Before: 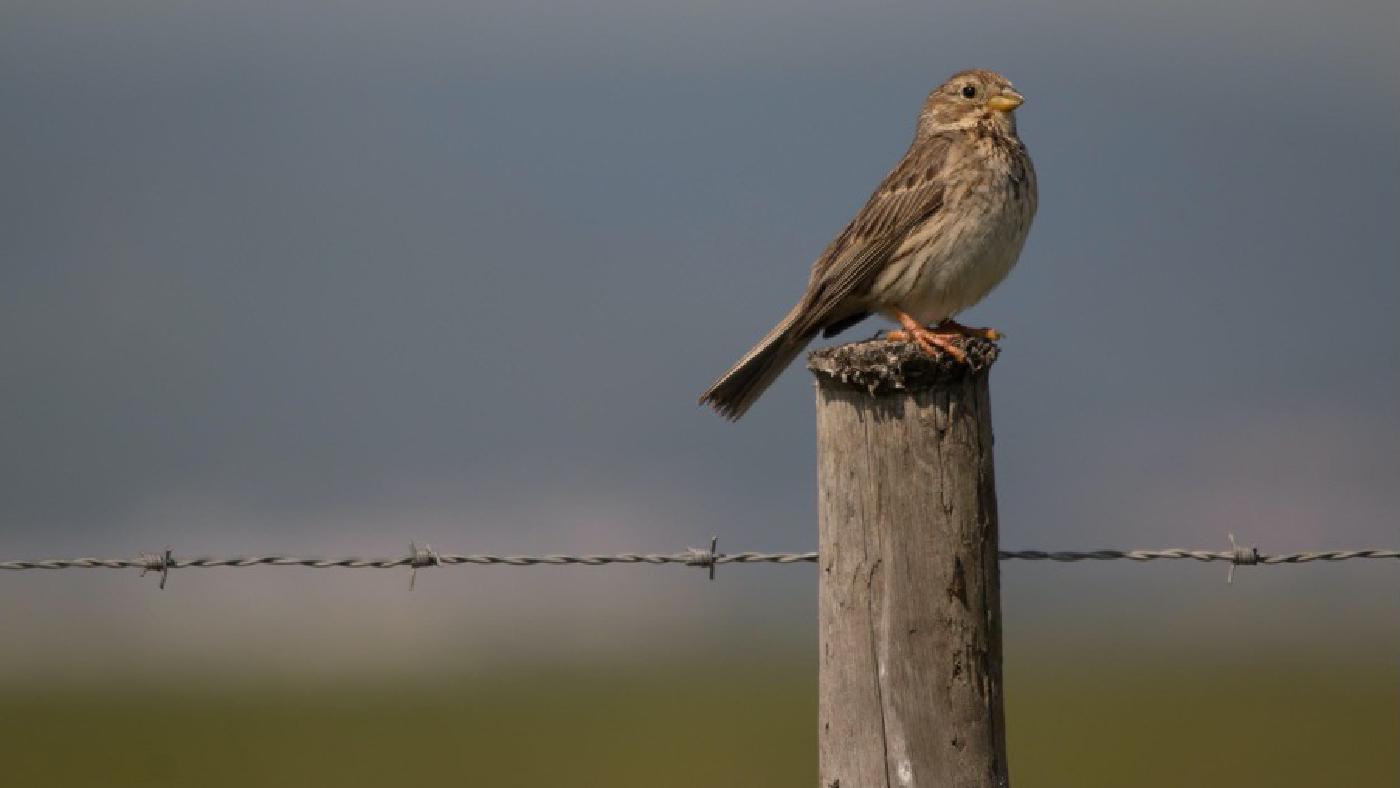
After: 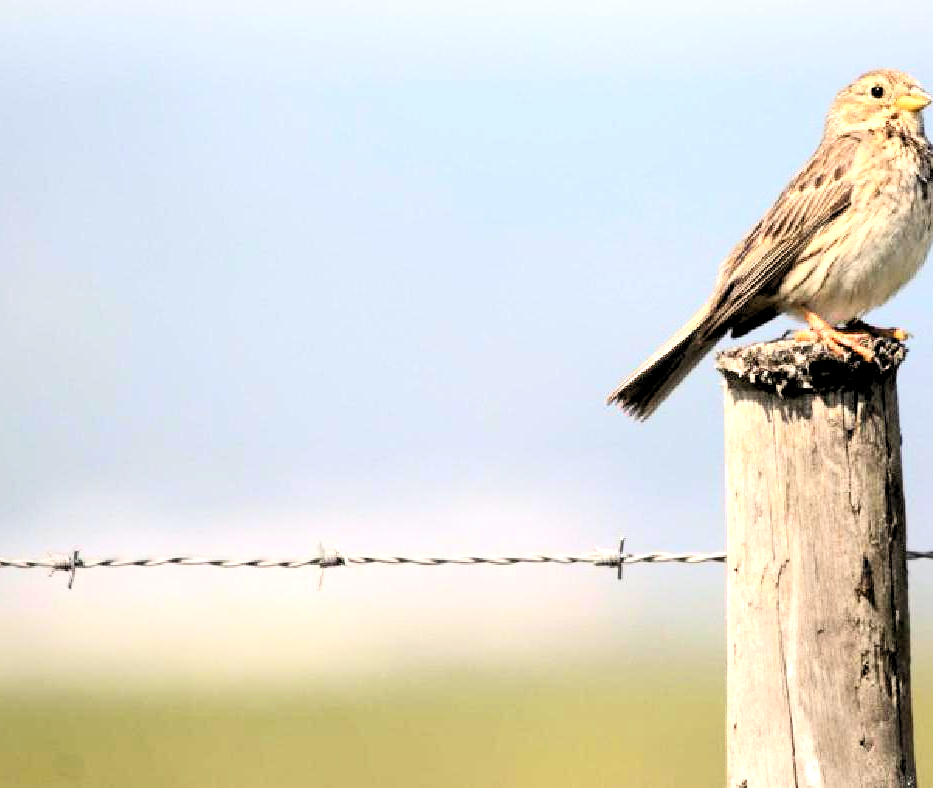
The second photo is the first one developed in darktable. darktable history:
crop and rotate: left 6.617%, right 26.717%
exposure: exposure 2.003 EV, compensate highlight preservation false
contrast brightness saturation: contrast 0.24, brightness 0.09
rgb levels: levels [[0.034, 0.472, 0.904], [0, 0.5, 1], [0, 0.5, 1]]
